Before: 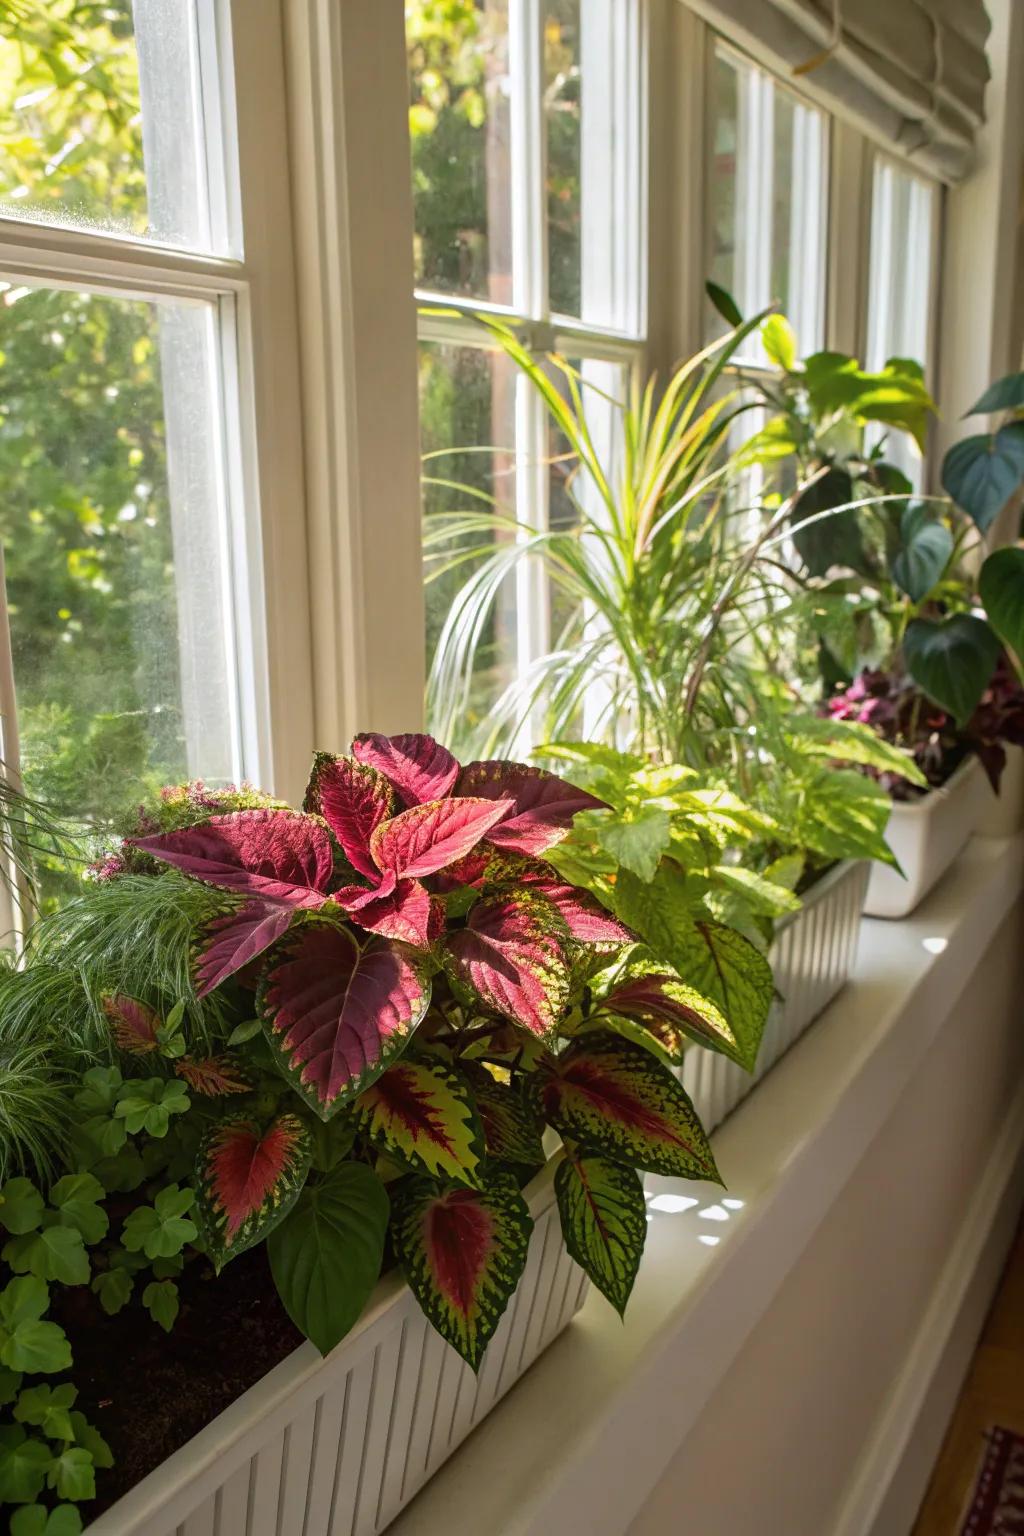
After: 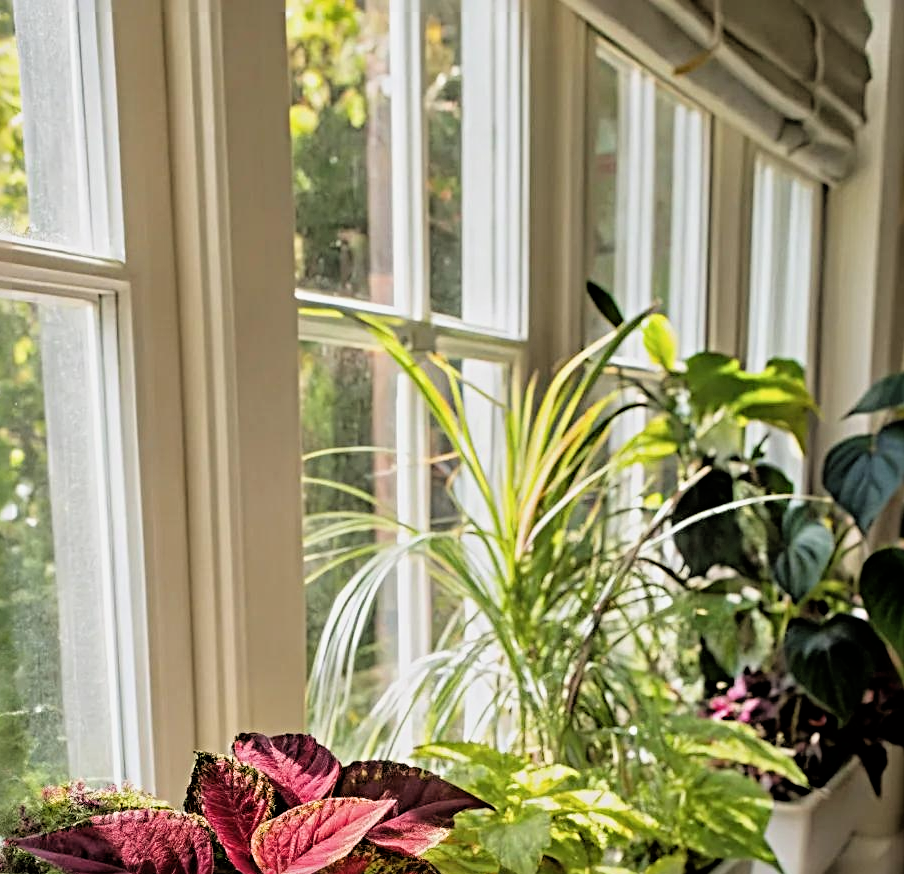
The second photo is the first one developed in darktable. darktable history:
crop and rotate: left 11.668%, bottom 43.059%
filmic rgb: black relative exposure -3.92 EV, white relative exposure 3.14 EV, hardness 2.87
sharpen: radius 4.873
contrast brightness saturation: saturation -0.025
